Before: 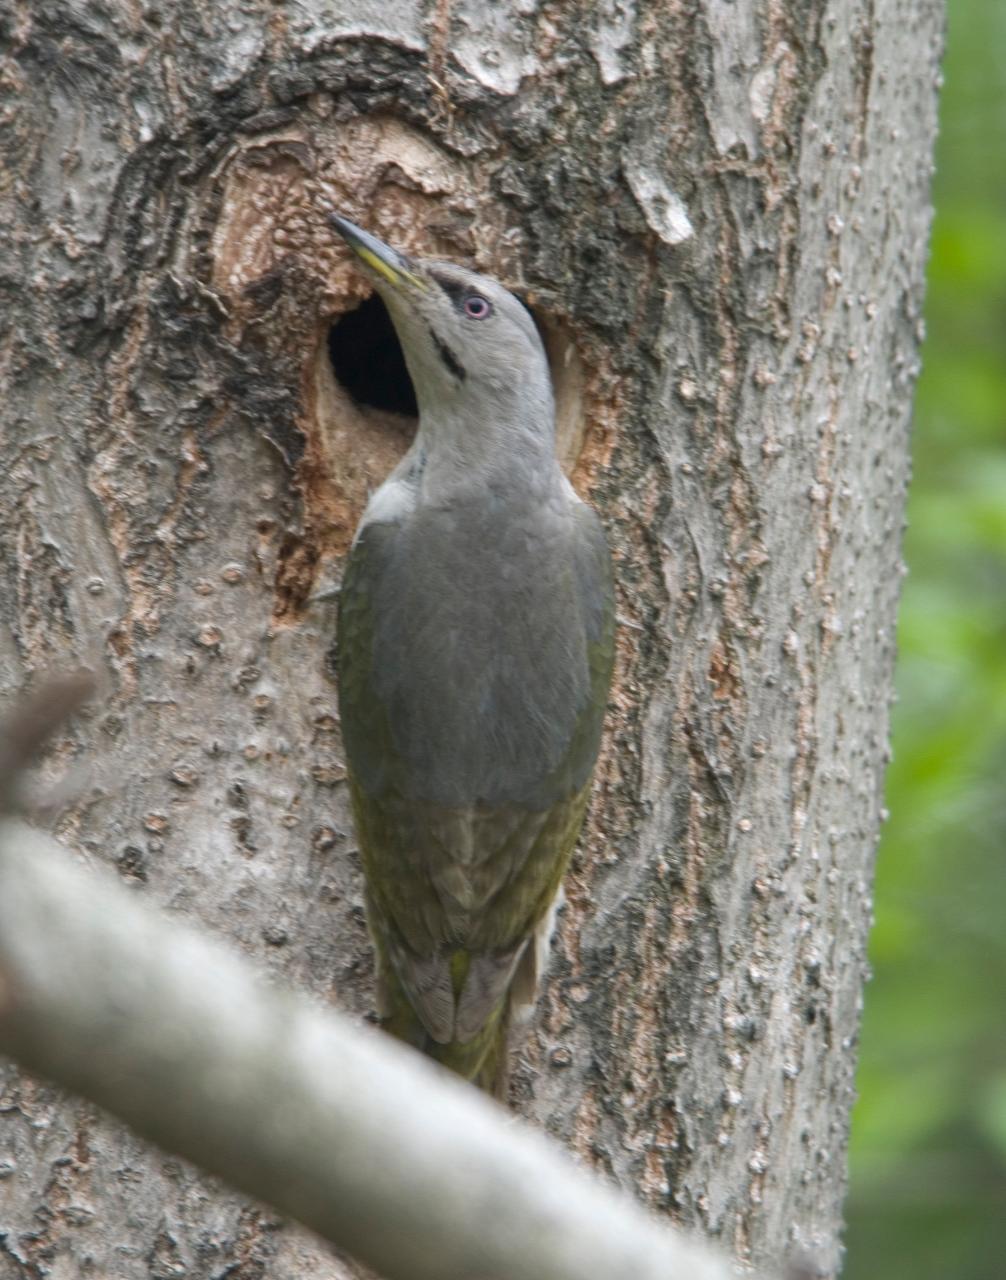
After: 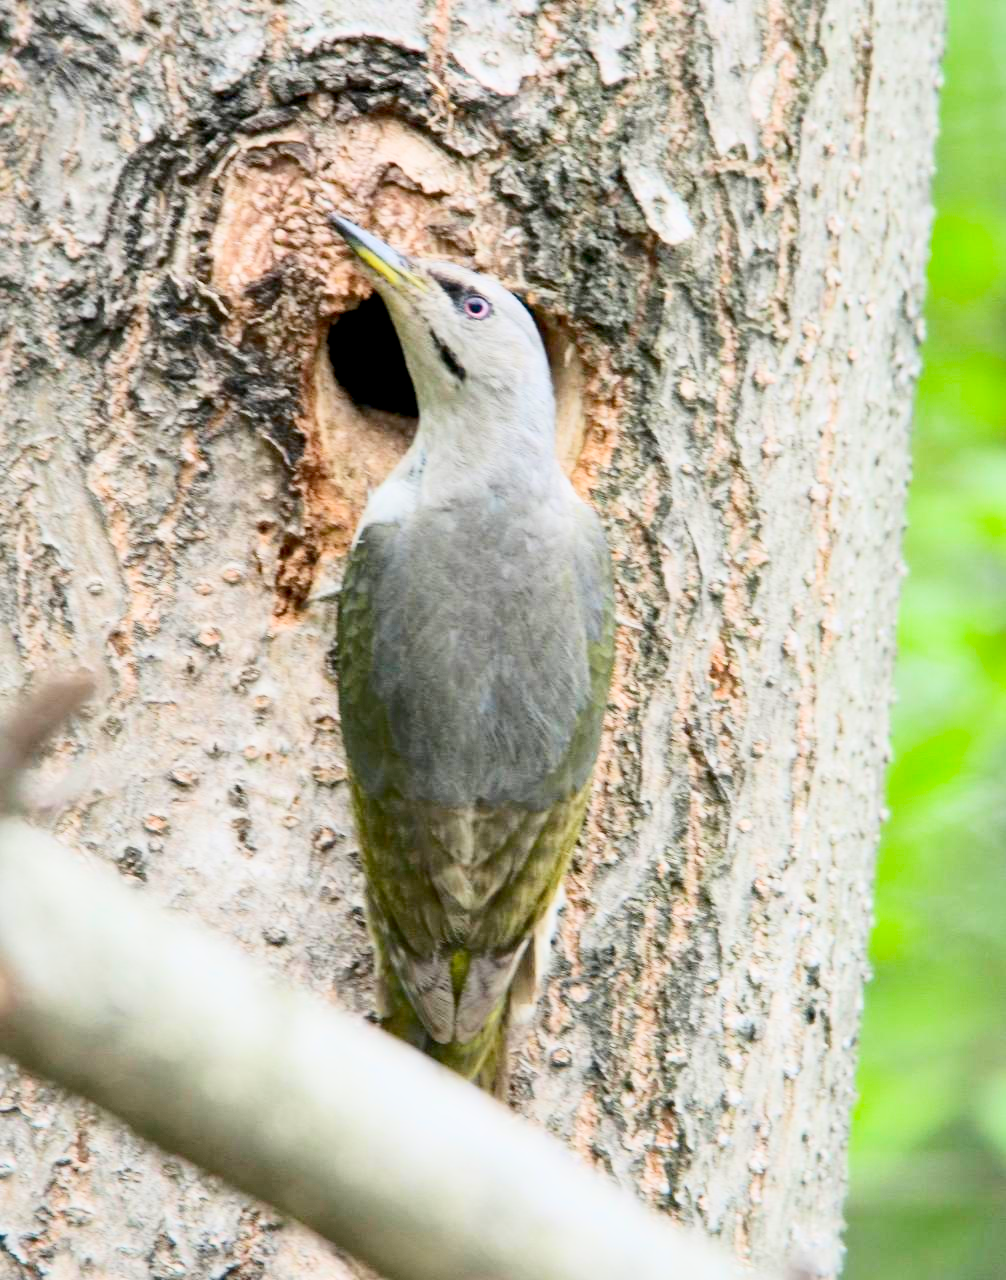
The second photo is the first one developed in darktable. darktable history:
exposure: black level correction 0.009, exposure 1.418 EV, compensate highlight preservation false
contrast brightness saturation: contrast 0.396, brightness 0.054, saturation 0.262
filmic rgb: black relative exposure -7.14 EV, white relative exposure 5.35 EV, hardness 3.03, iterations of high-quality reconstruction 0
shadows and highlights: on, module defaults
